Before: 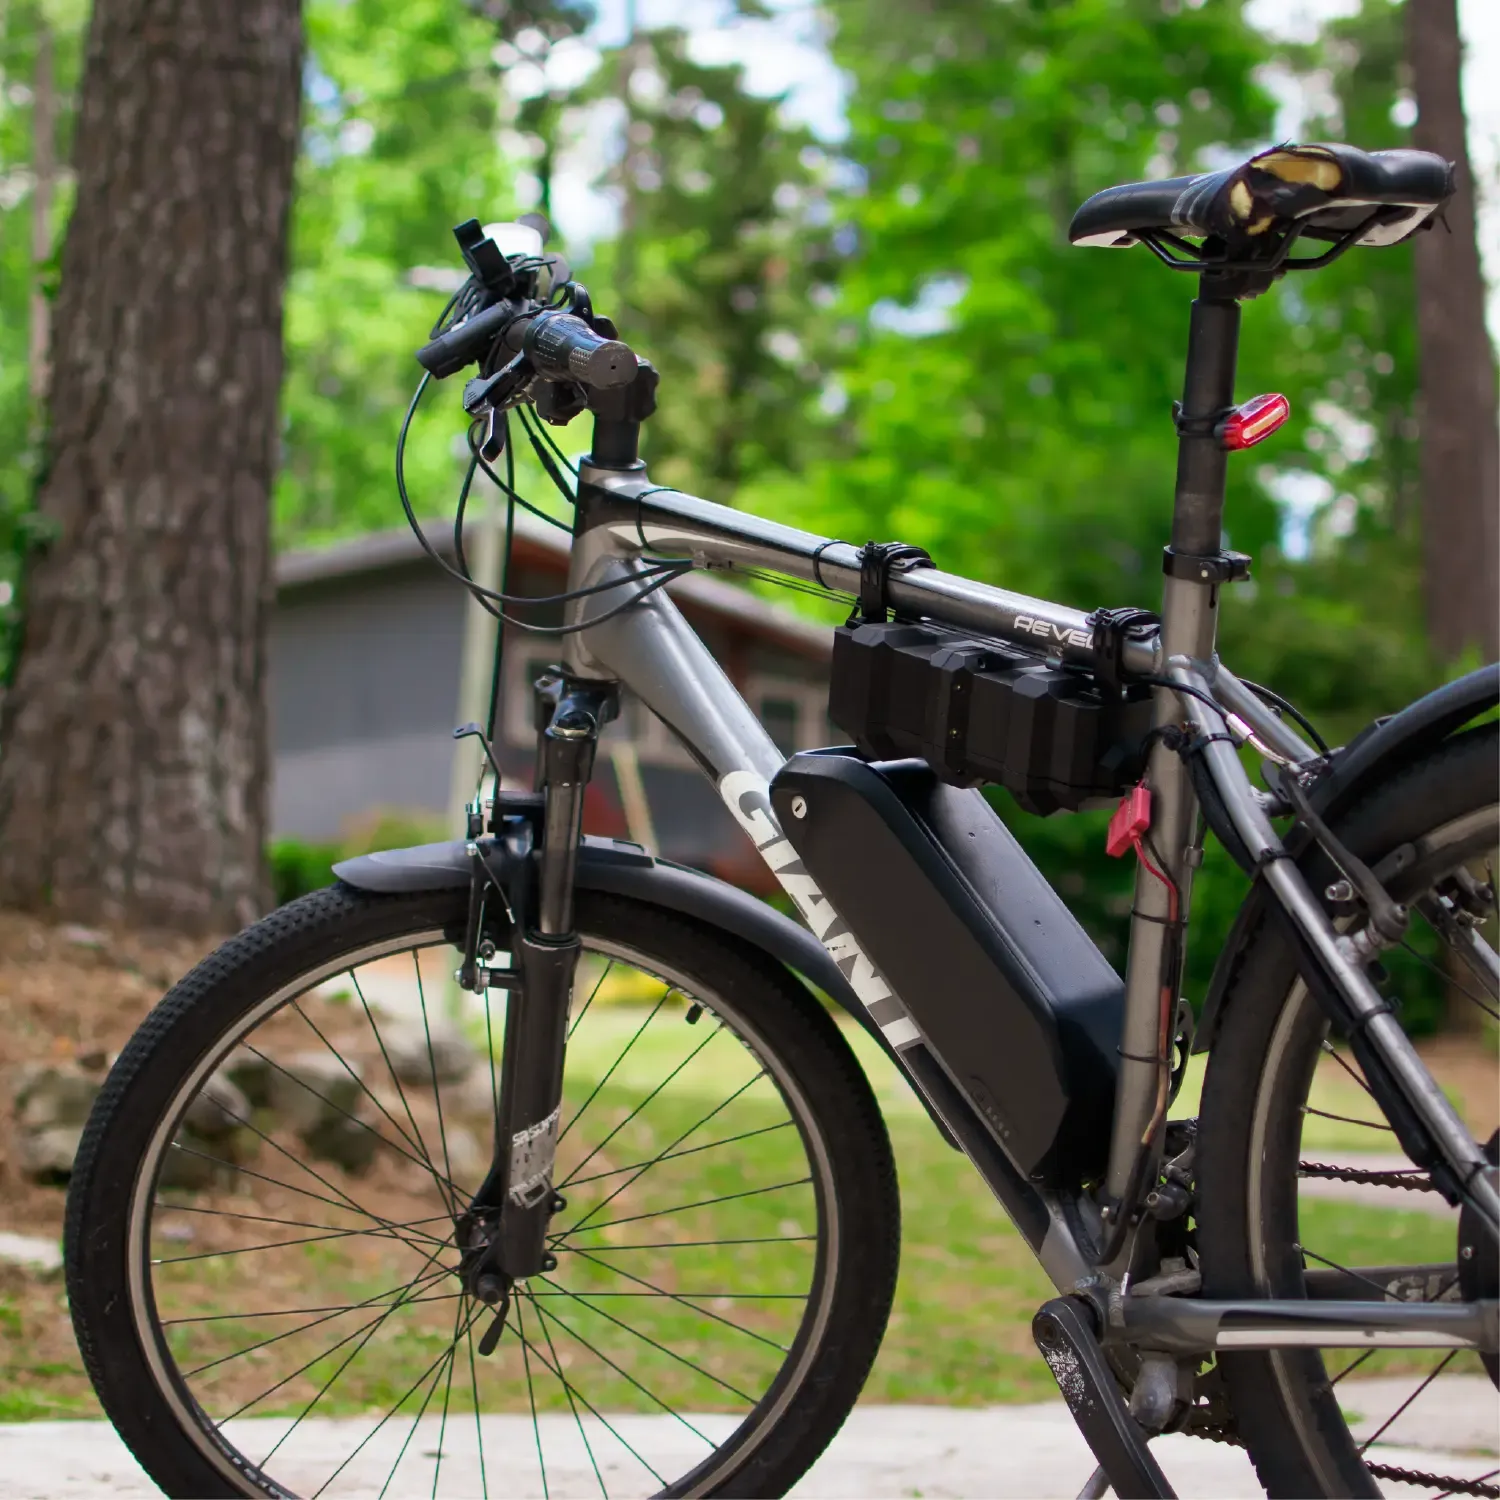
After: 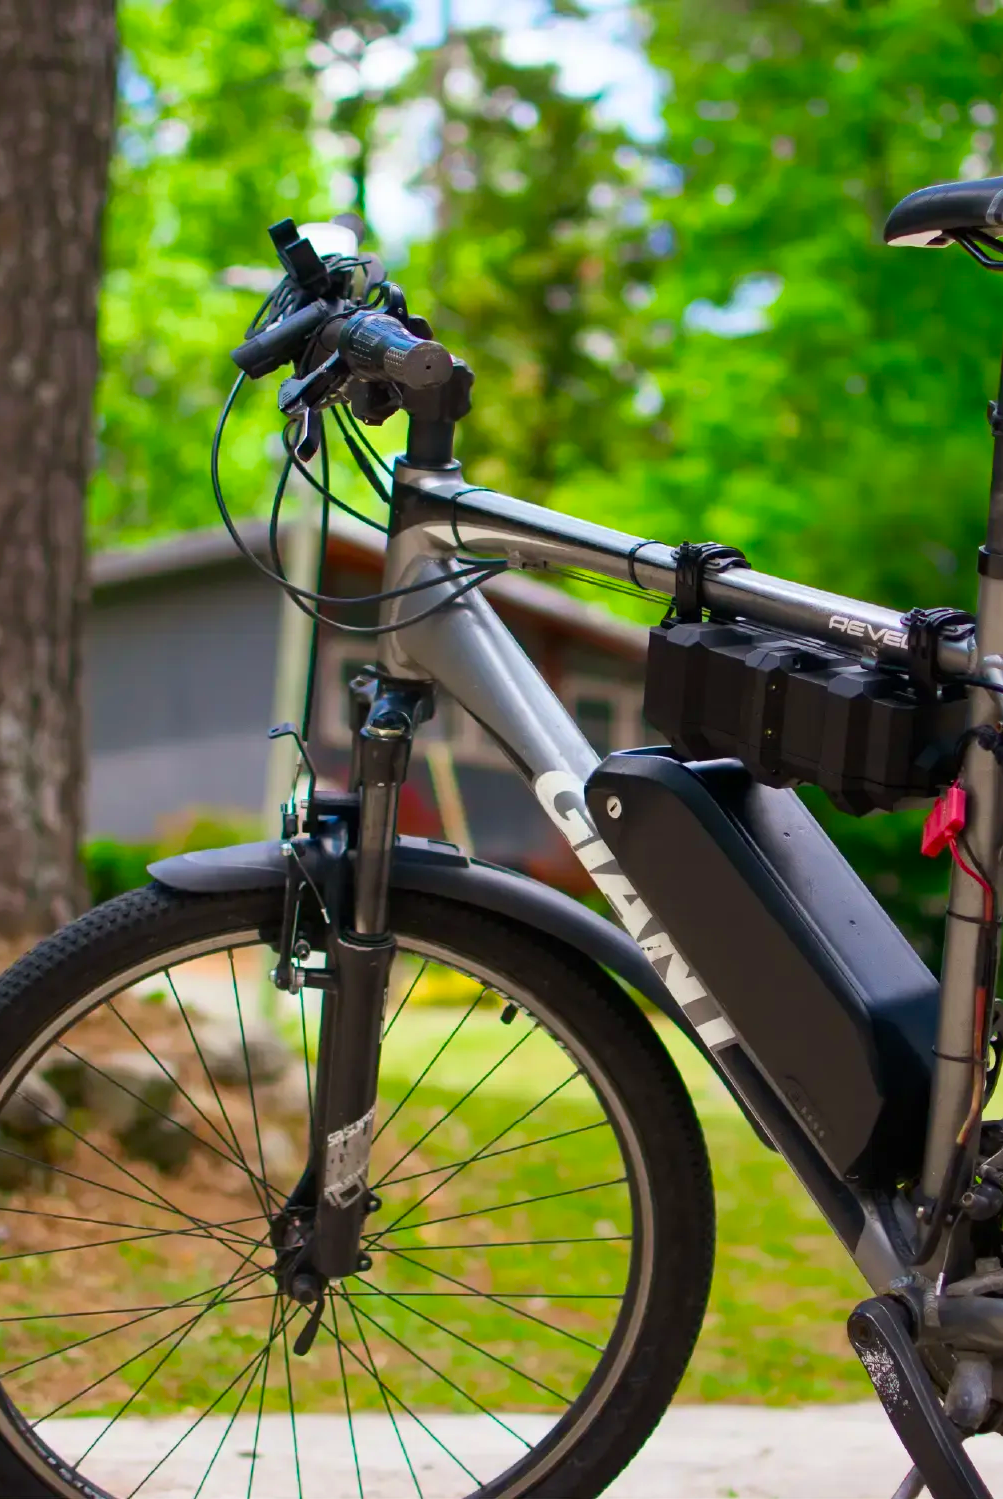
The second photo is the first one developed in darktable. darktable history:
crop and rotate: left 12.39%, right 20.738%
velvia: strength 31.82%, mid-tones bias 0.201
